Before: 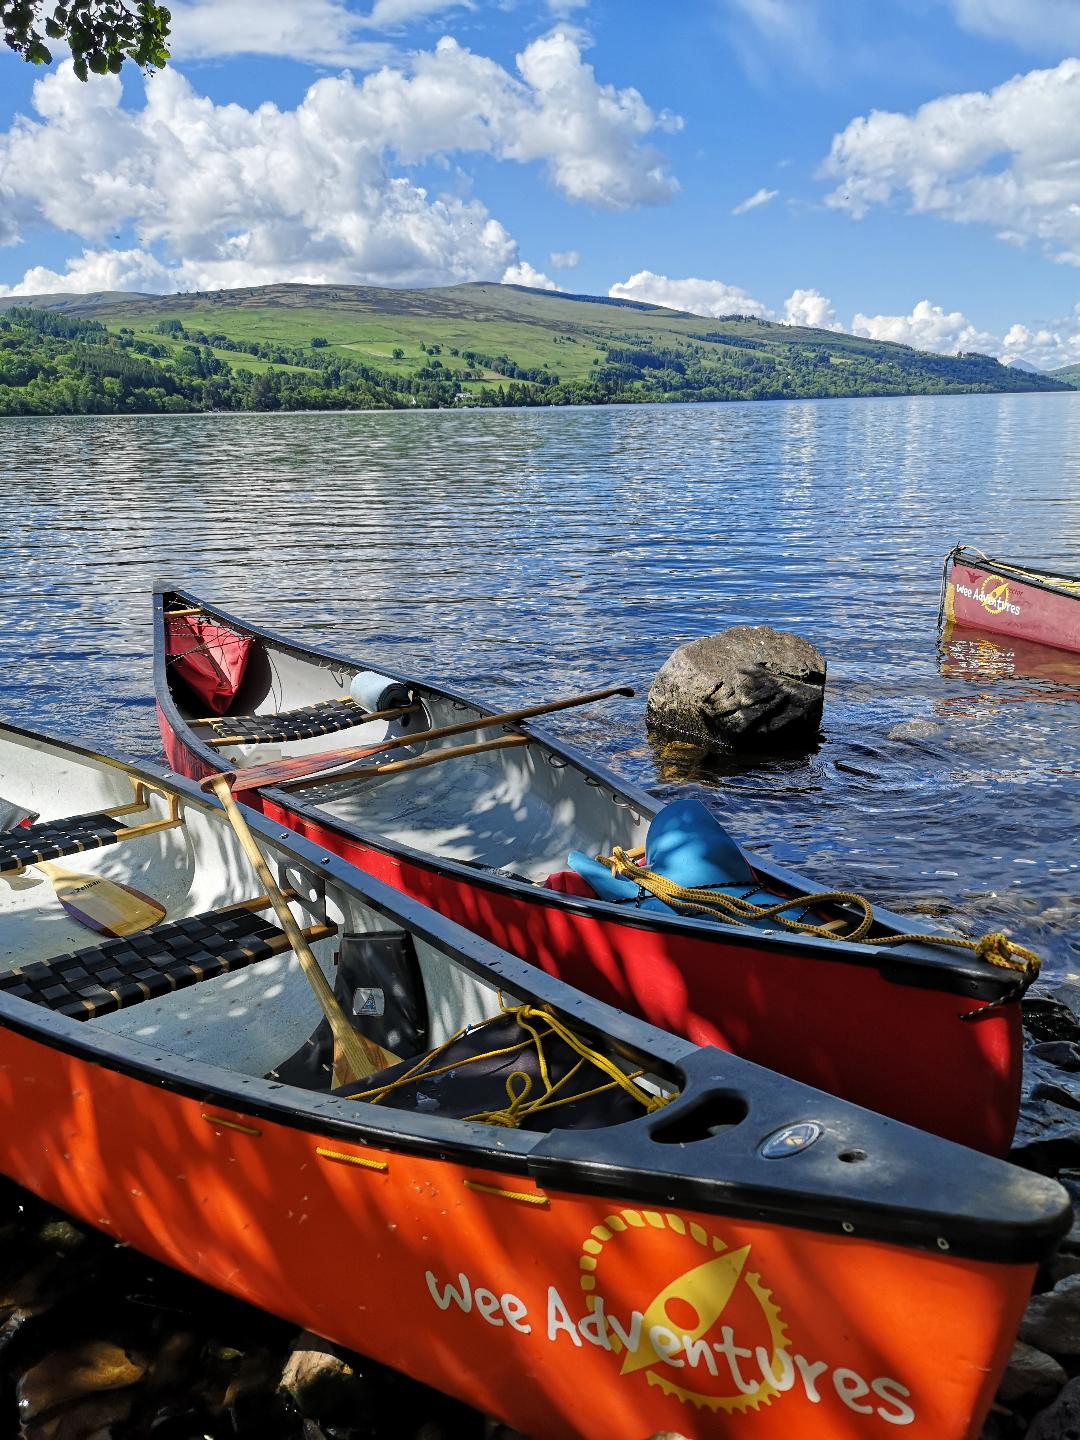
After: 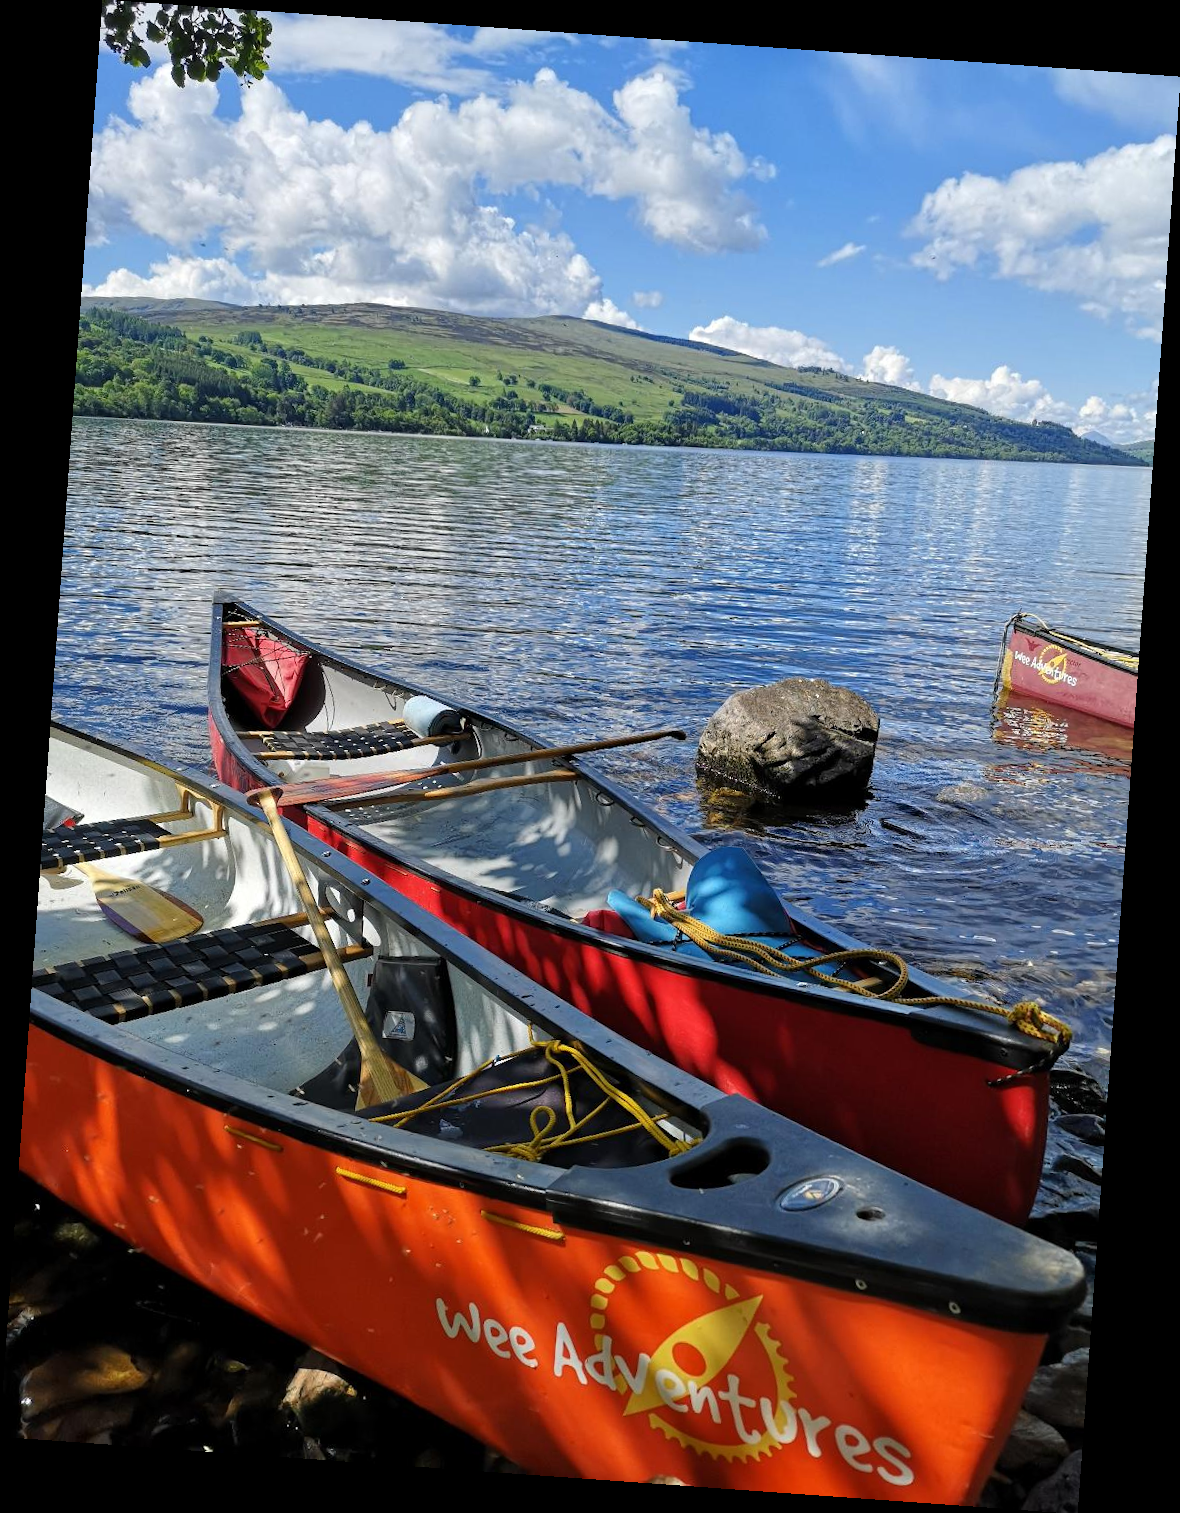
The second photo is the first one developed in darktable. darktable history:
tone equalizer: on, module defaults
rotate and perspective: rotation 4.1°, automatic cropping off
